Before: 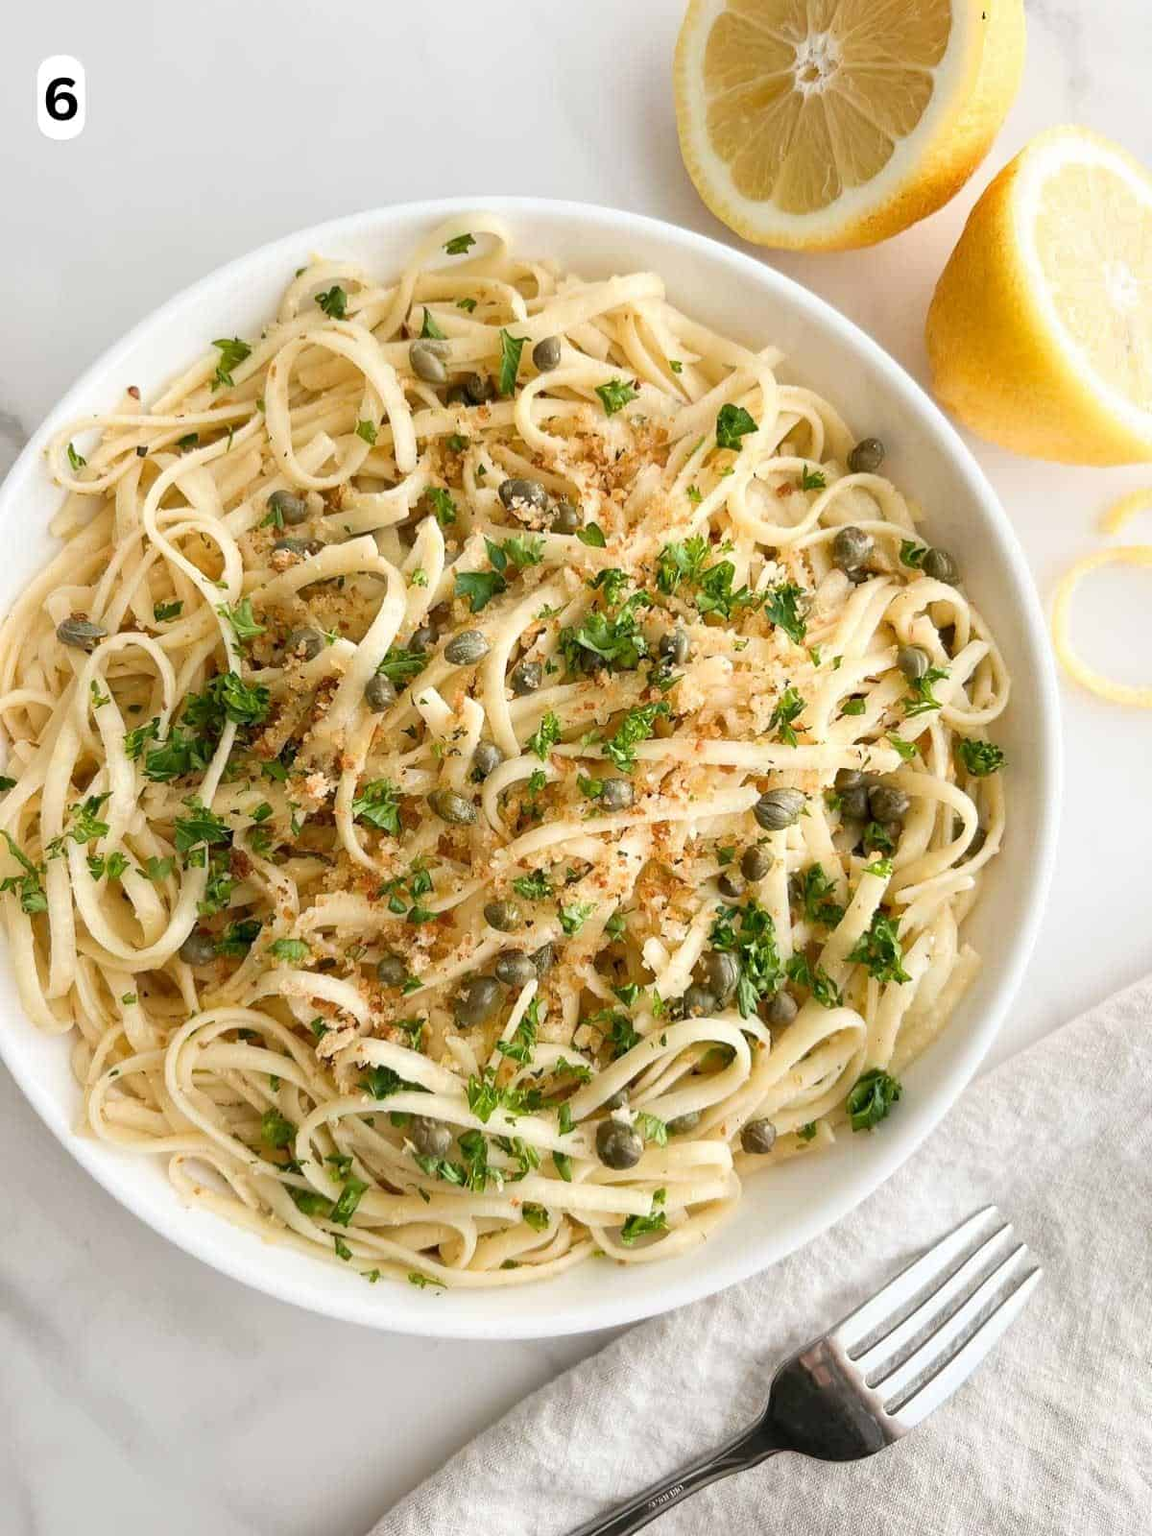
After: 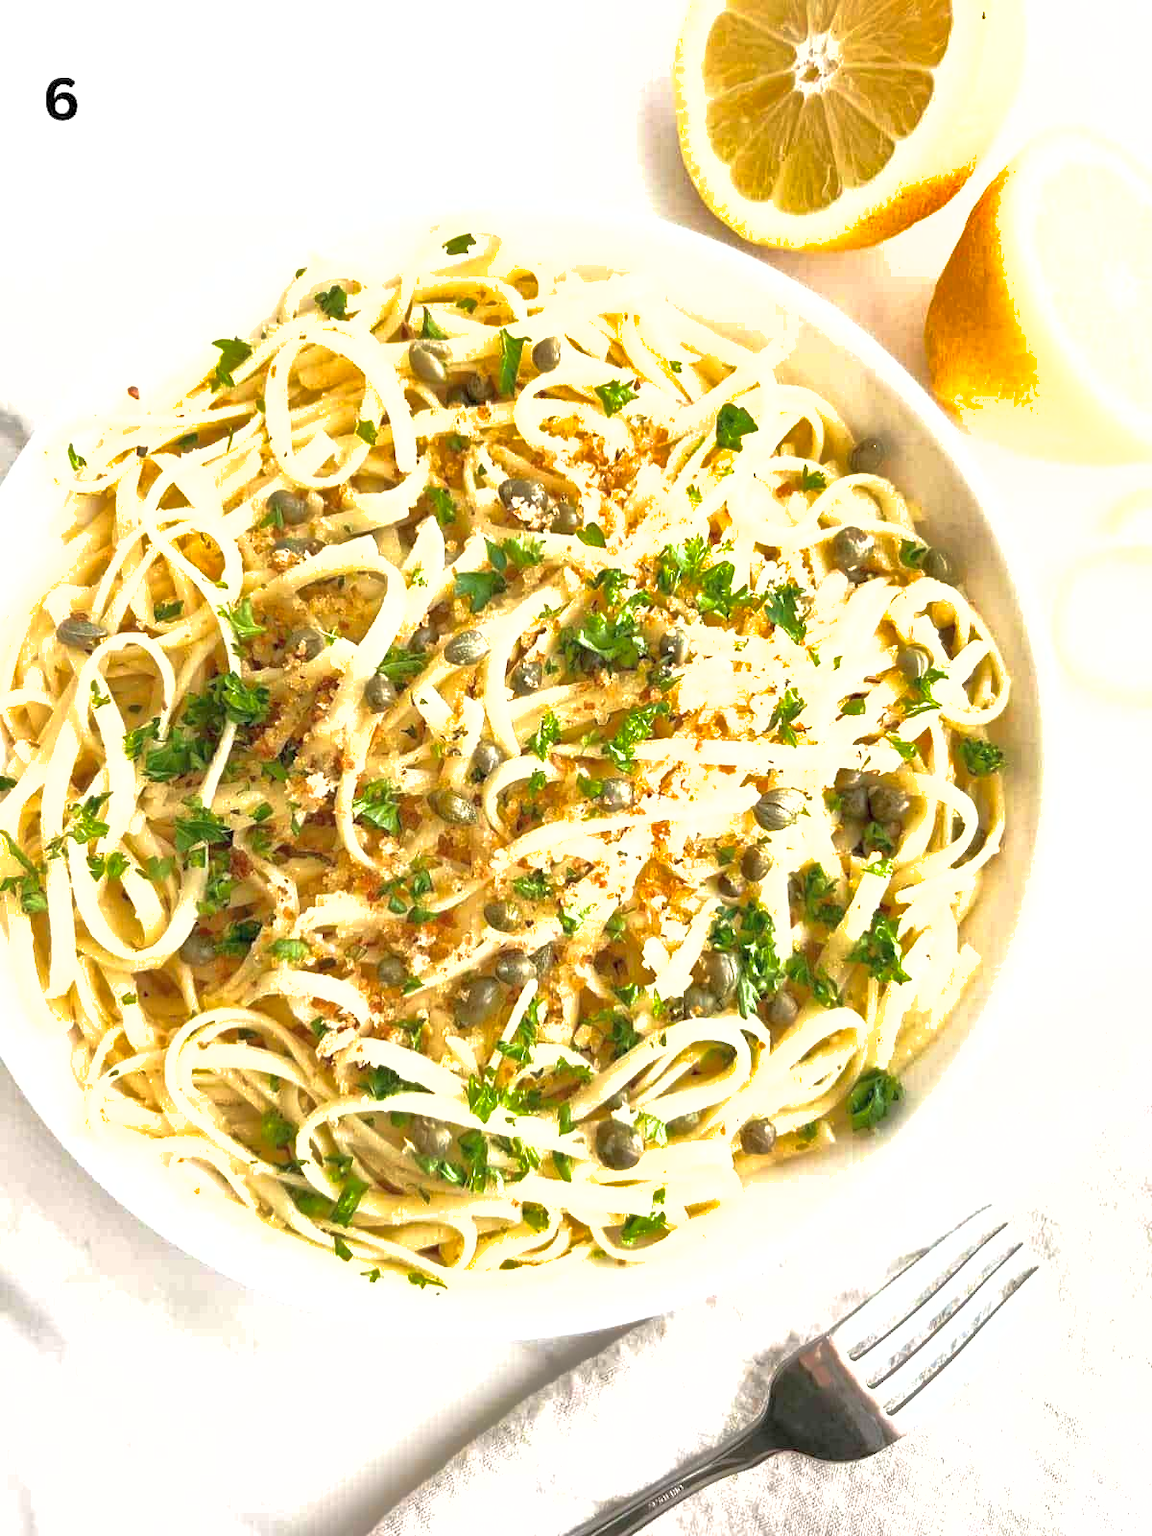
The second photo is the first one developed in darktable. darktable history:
exposure: exposure 1.001 EV, compensate highlight preservation false
shadows and highlights: on, module defaults
